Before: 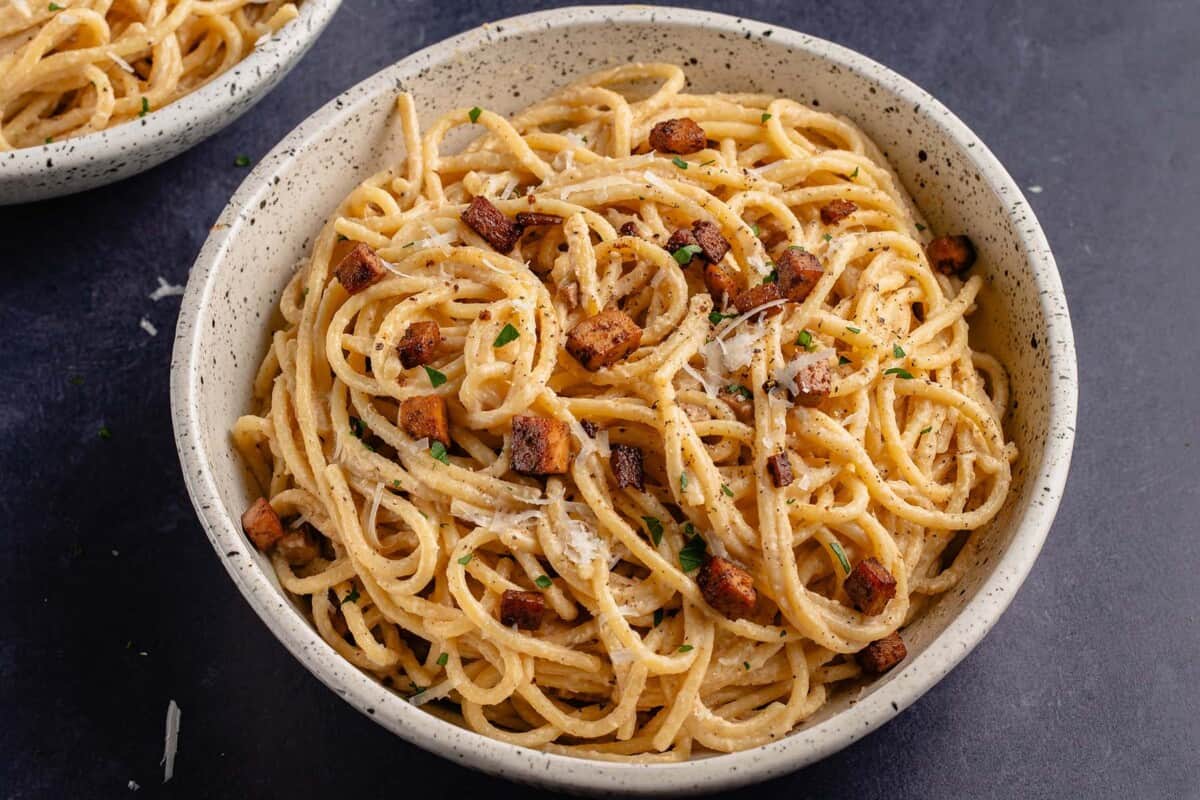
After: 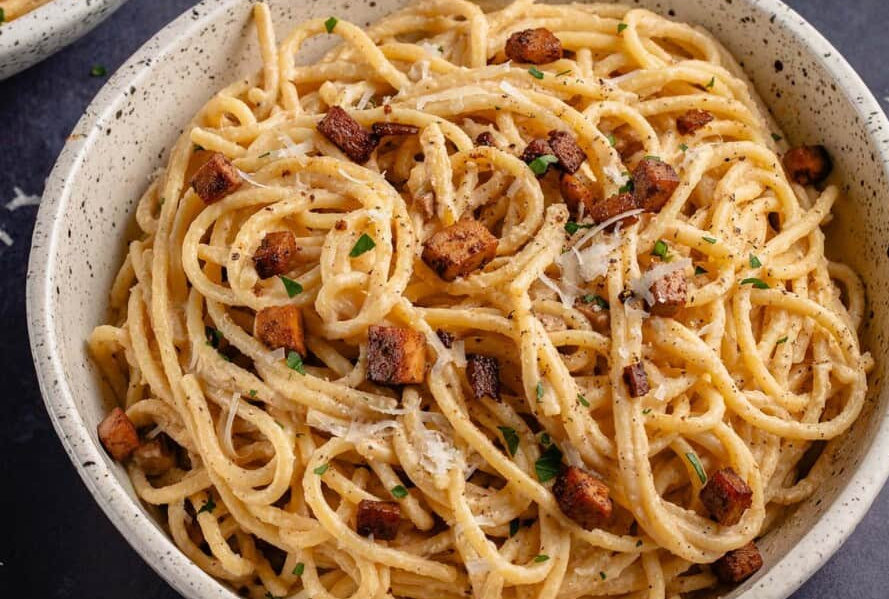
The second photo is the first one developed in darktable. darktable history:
crop and rotate: left 12.023%, top 11.361%, right 13.878%, bottom 13.652%
exposure: compensate highlight preservation false
